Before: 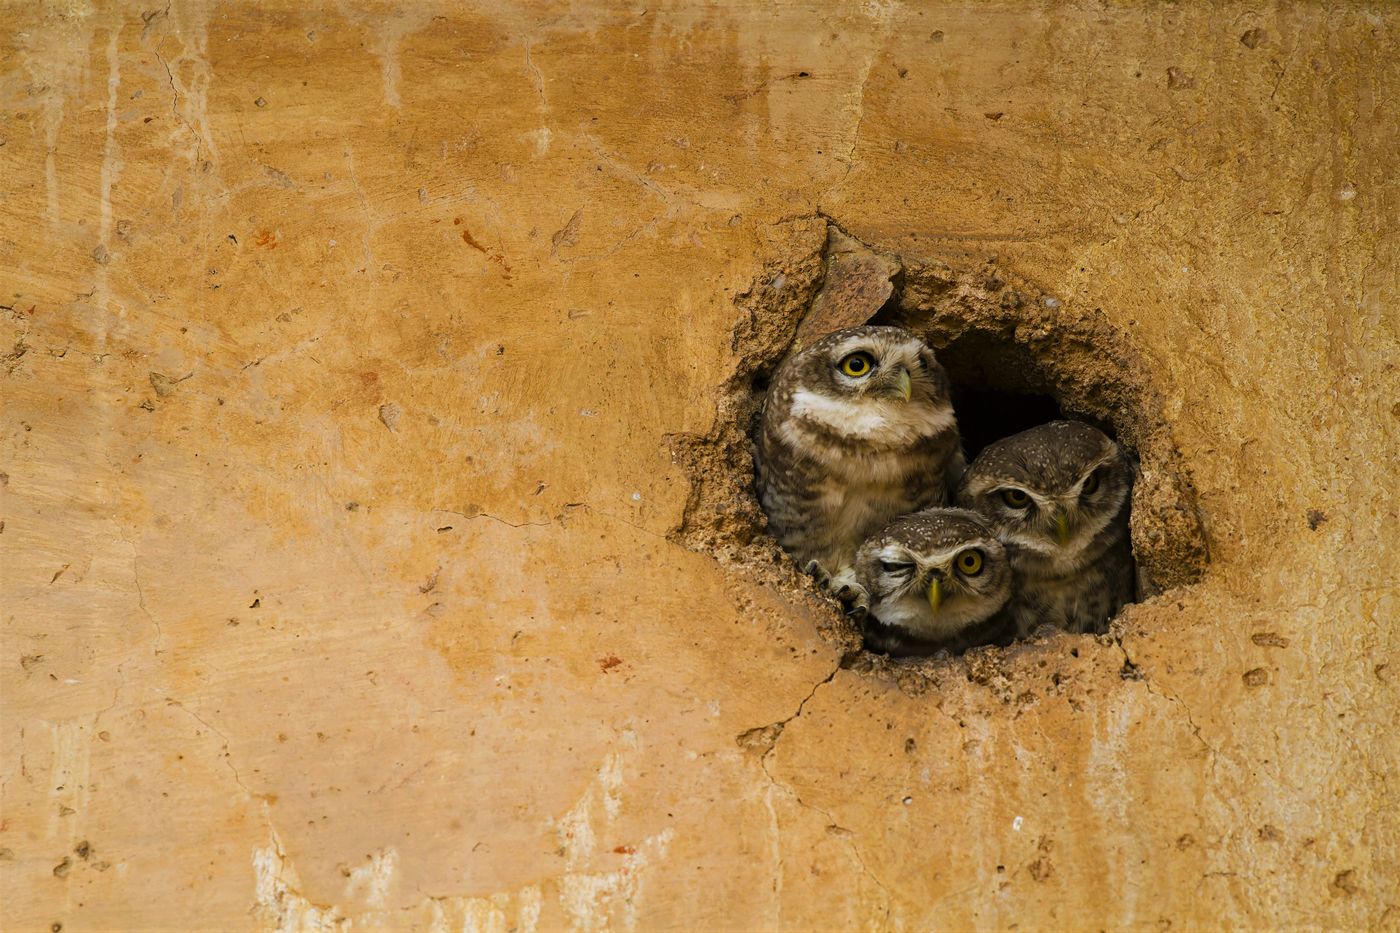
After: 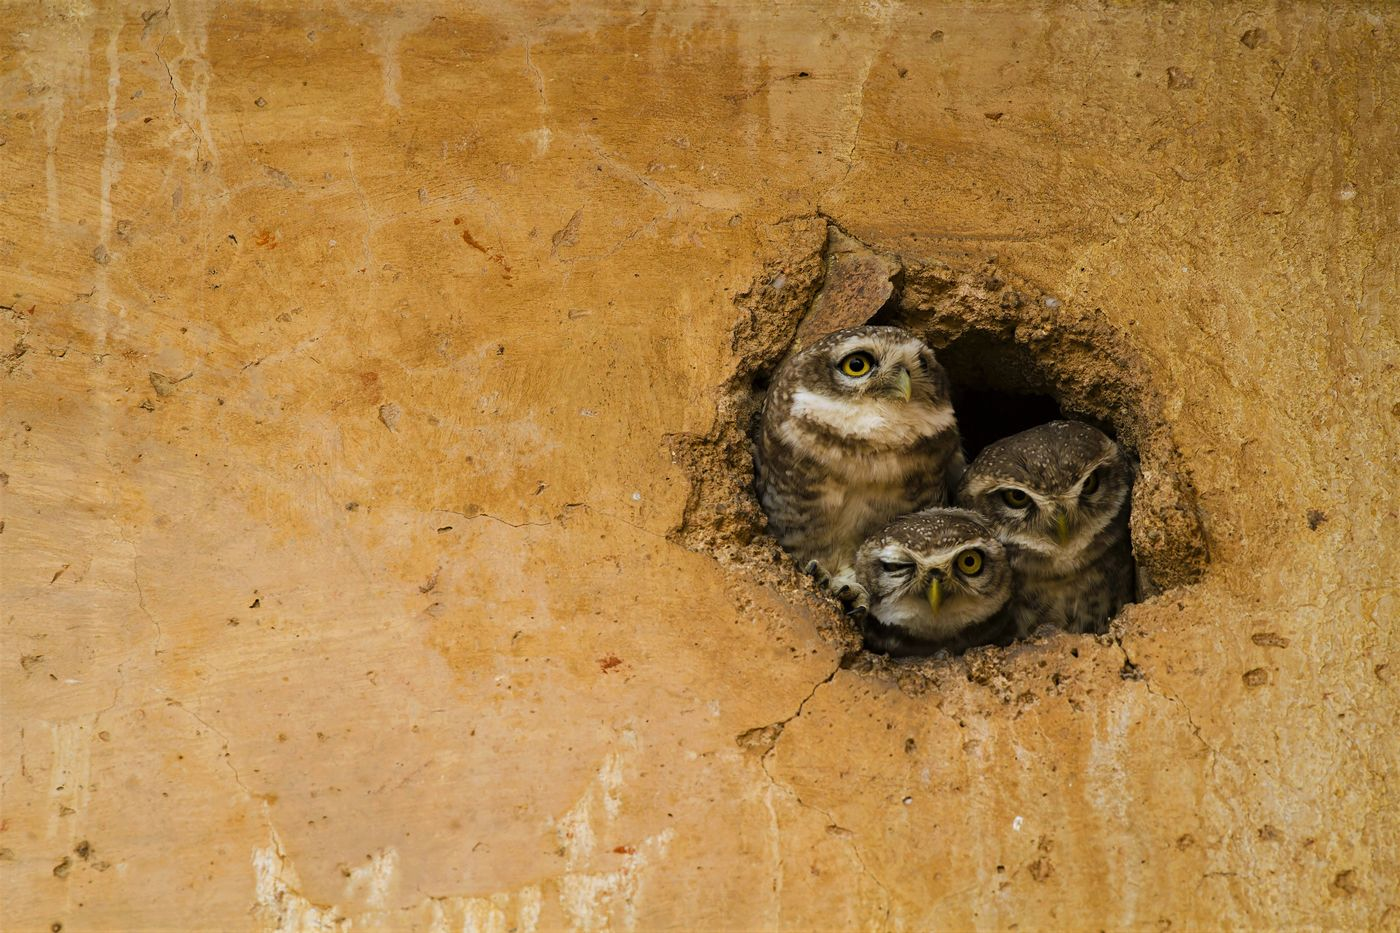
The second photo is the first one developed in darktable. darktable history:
shadows and highlights: shadows 51.97, highlights -28.39, highlights color adjustment 41.31%, soften with gaussian
